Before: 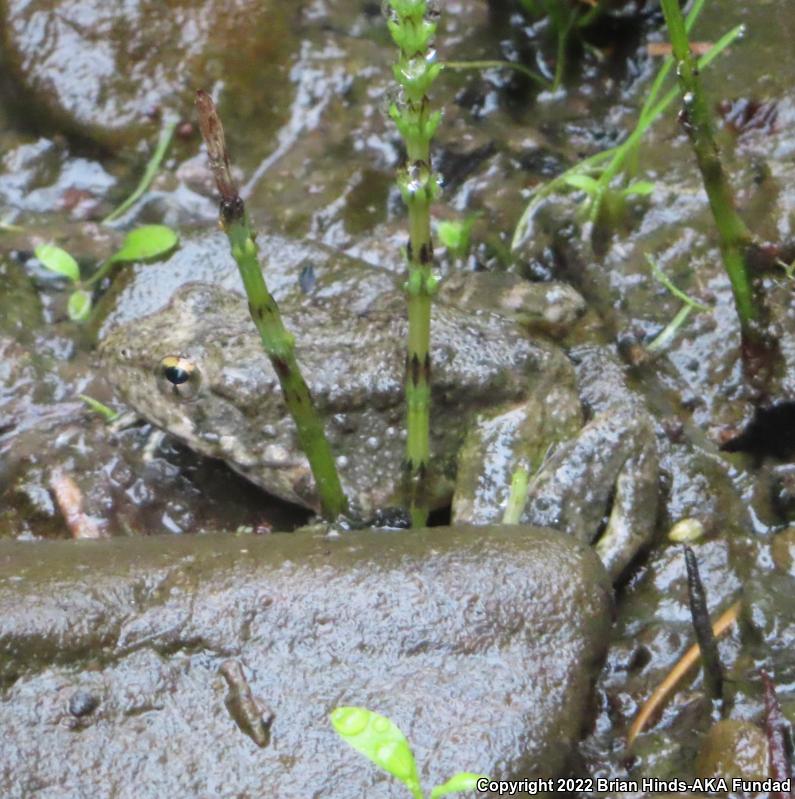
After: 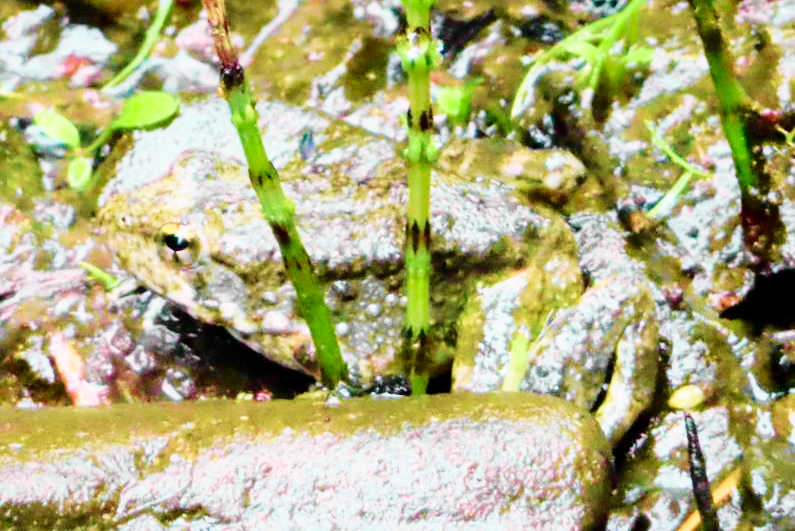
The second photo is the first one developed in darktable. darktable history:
exposure: black level correction 0.009, exposure 0.119 EV, compensate highlight preservation false
crop: top 16.727%, bottom 16.727%
base curve: curves: ch0 [(0, 0) (0.036, 0.025) (0.121, 0.166) (0.206, 0.329) (0.605, 0.79) (1, 1)], preserve colors none
shadows and highlights: shadows -10, white point adjustment 1.5, highlights 10
velvia: strength 67.07%, mid-tones bias 0.972
tone curve: curves: ch0 [(0, 0) (0.062, 0.023) (0.168, 0.142) (0.359, 0.419) (0.469, 0.544) (0.634, 0.722) (0.839, 0.909) (0.998, 0.978)]; ch1 [(0, 0) (0.437, 0.408) (0.472, 0.47) (0.502, 0.504) (0.527, 0.546) (0.568, 0.619) (0.608, 0.665) (0.669, 0.748) (0.859, 0.899) (1, 1)]; ch2 [(0, 0) (0.33, 0.301) (0.421, 0.443) (0.473, 0.498) (0.509, 0.5) (0.535, 0.564) (0.575, 0.625) (0.608, 0.667) (1, 1)], color space Lab, independent channels, preserve colors none
